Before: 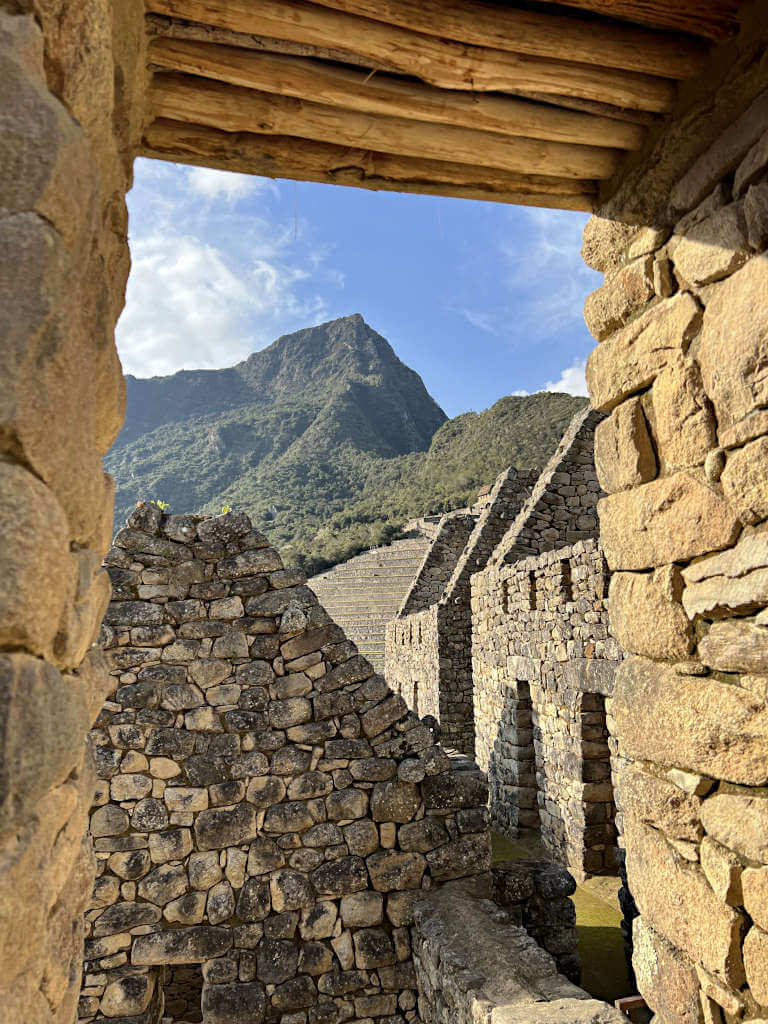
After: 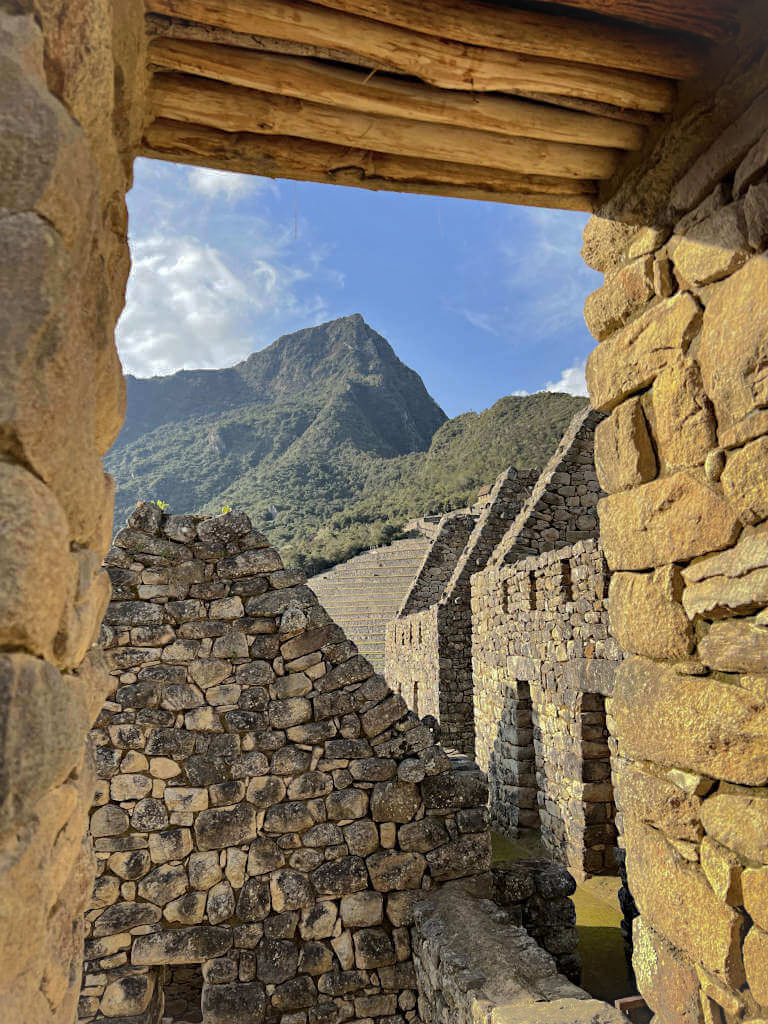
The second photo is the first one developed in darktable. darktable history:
shadows and highlights: shadows 25, highlights -70
vignetting: fall-off start 100%, brightness 0.05, saturation 0
